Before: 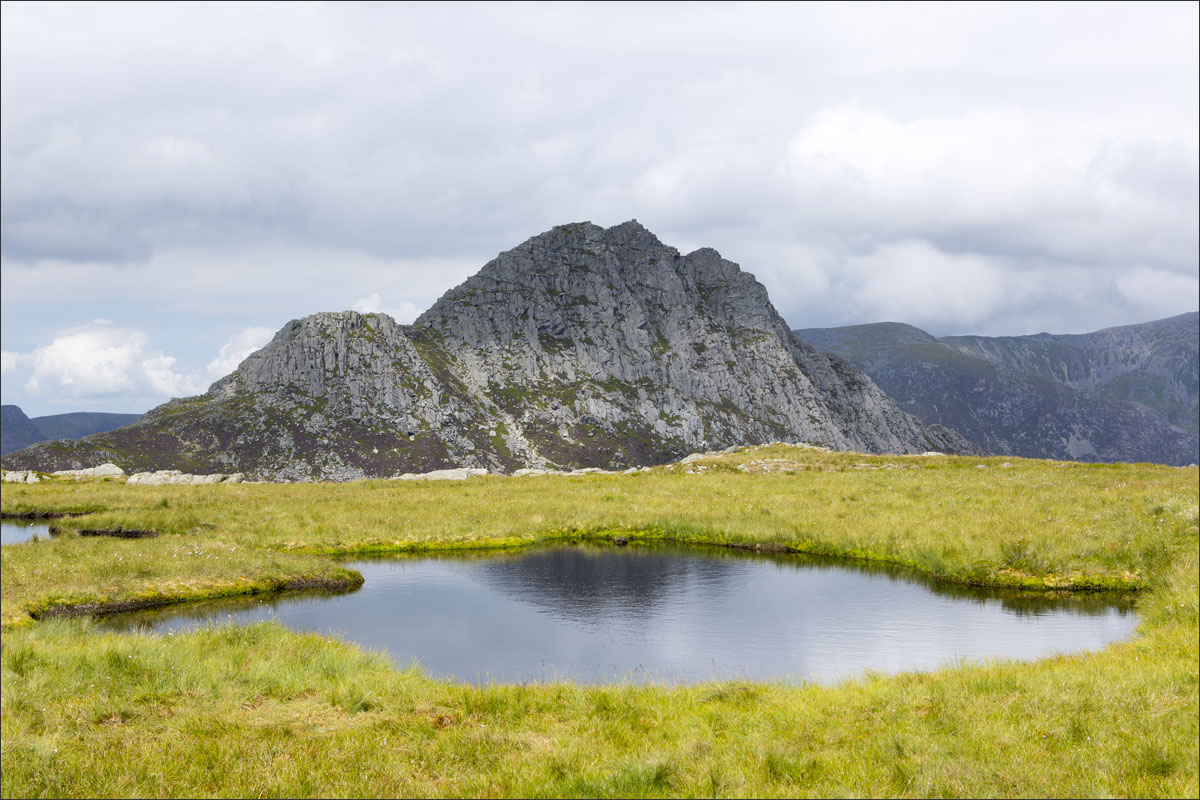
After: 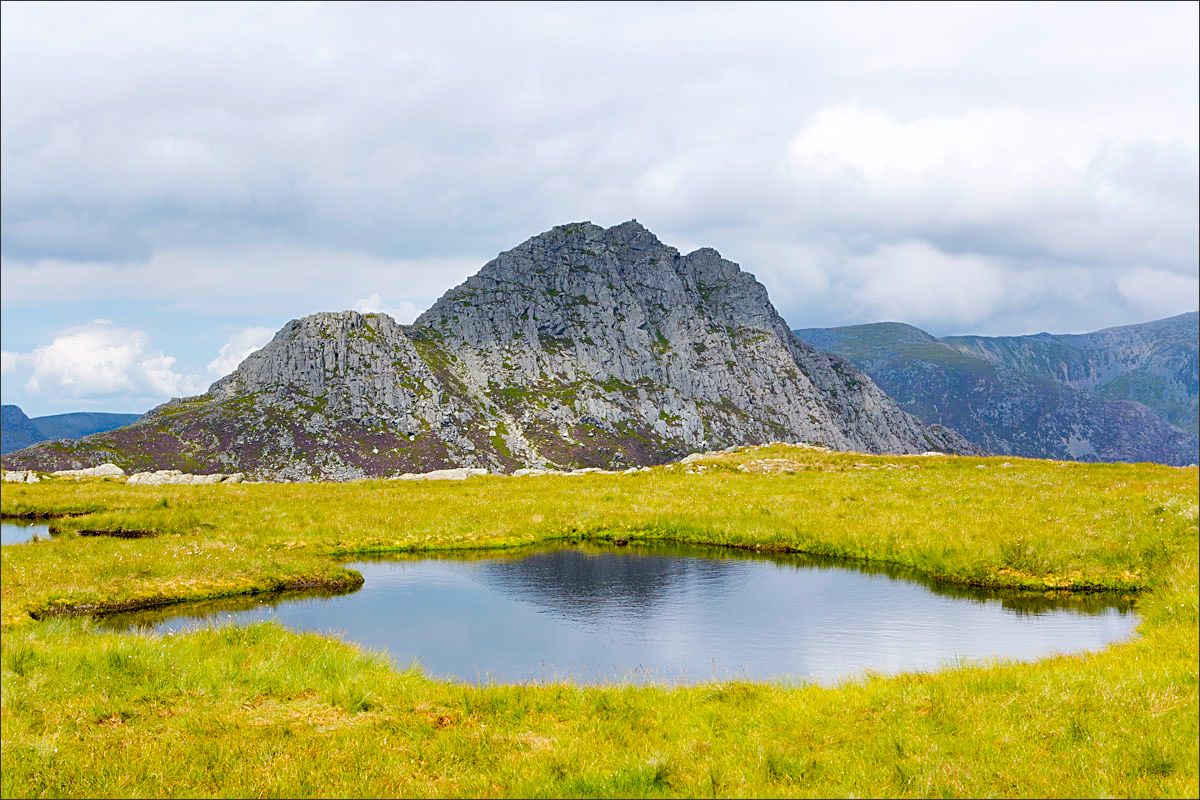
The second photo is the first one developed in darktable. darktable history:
sharpen: on, module defaults
color balance rgb: perceptual saturation grading › global saturation 20%, perceptual saturation grading › highlights -14.107%, perceptual saturation grading › shadows 50.235%, perceptual brilliance grading › mid-tones 10.871%, perceptual brilliance grading › shadows 15.69%, global vibrance 20%
shadows and highlights: shadows 36.48, highlights -27.36, soften with gaussian
